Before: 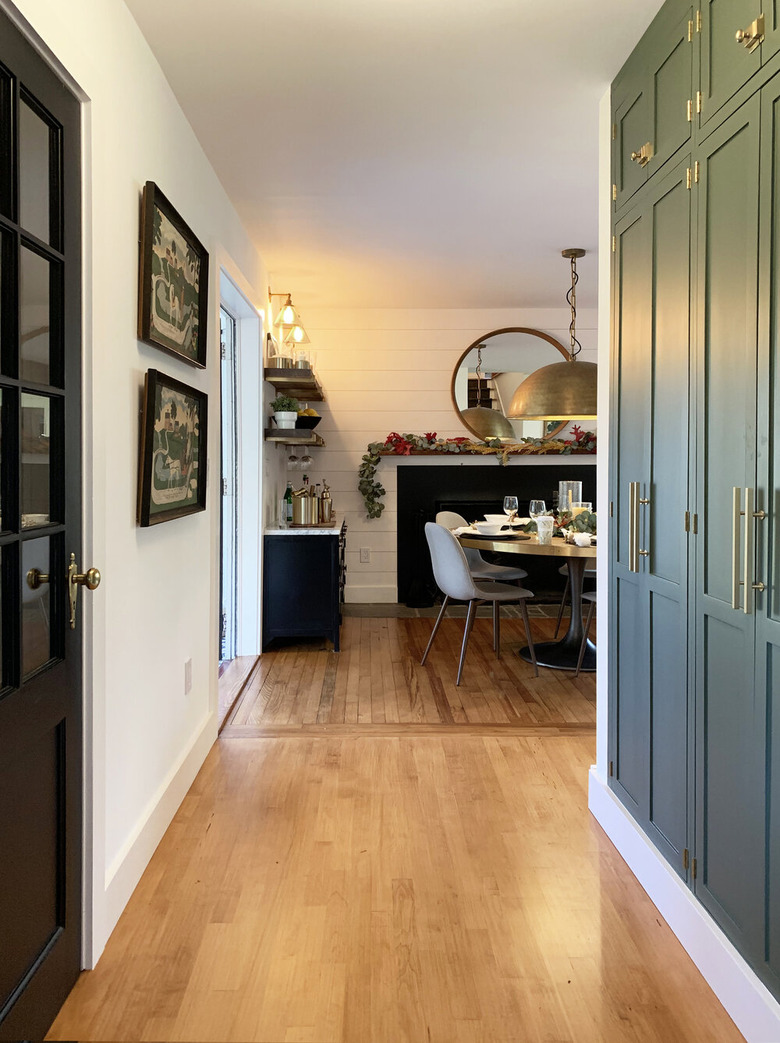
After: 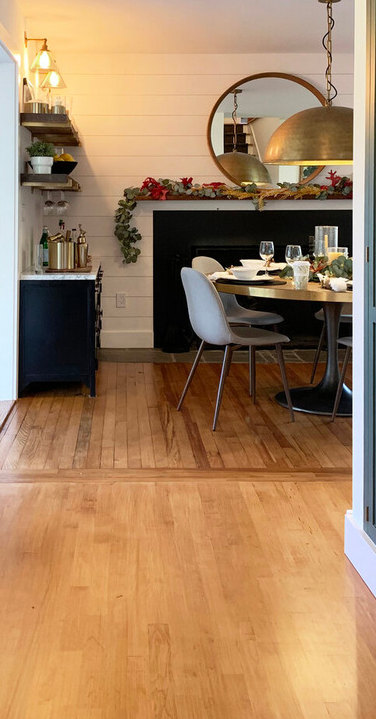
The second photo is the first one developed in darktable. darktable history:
crop: left 31.308%, top 24.511%, right 20.399%, bottom 6.548%
